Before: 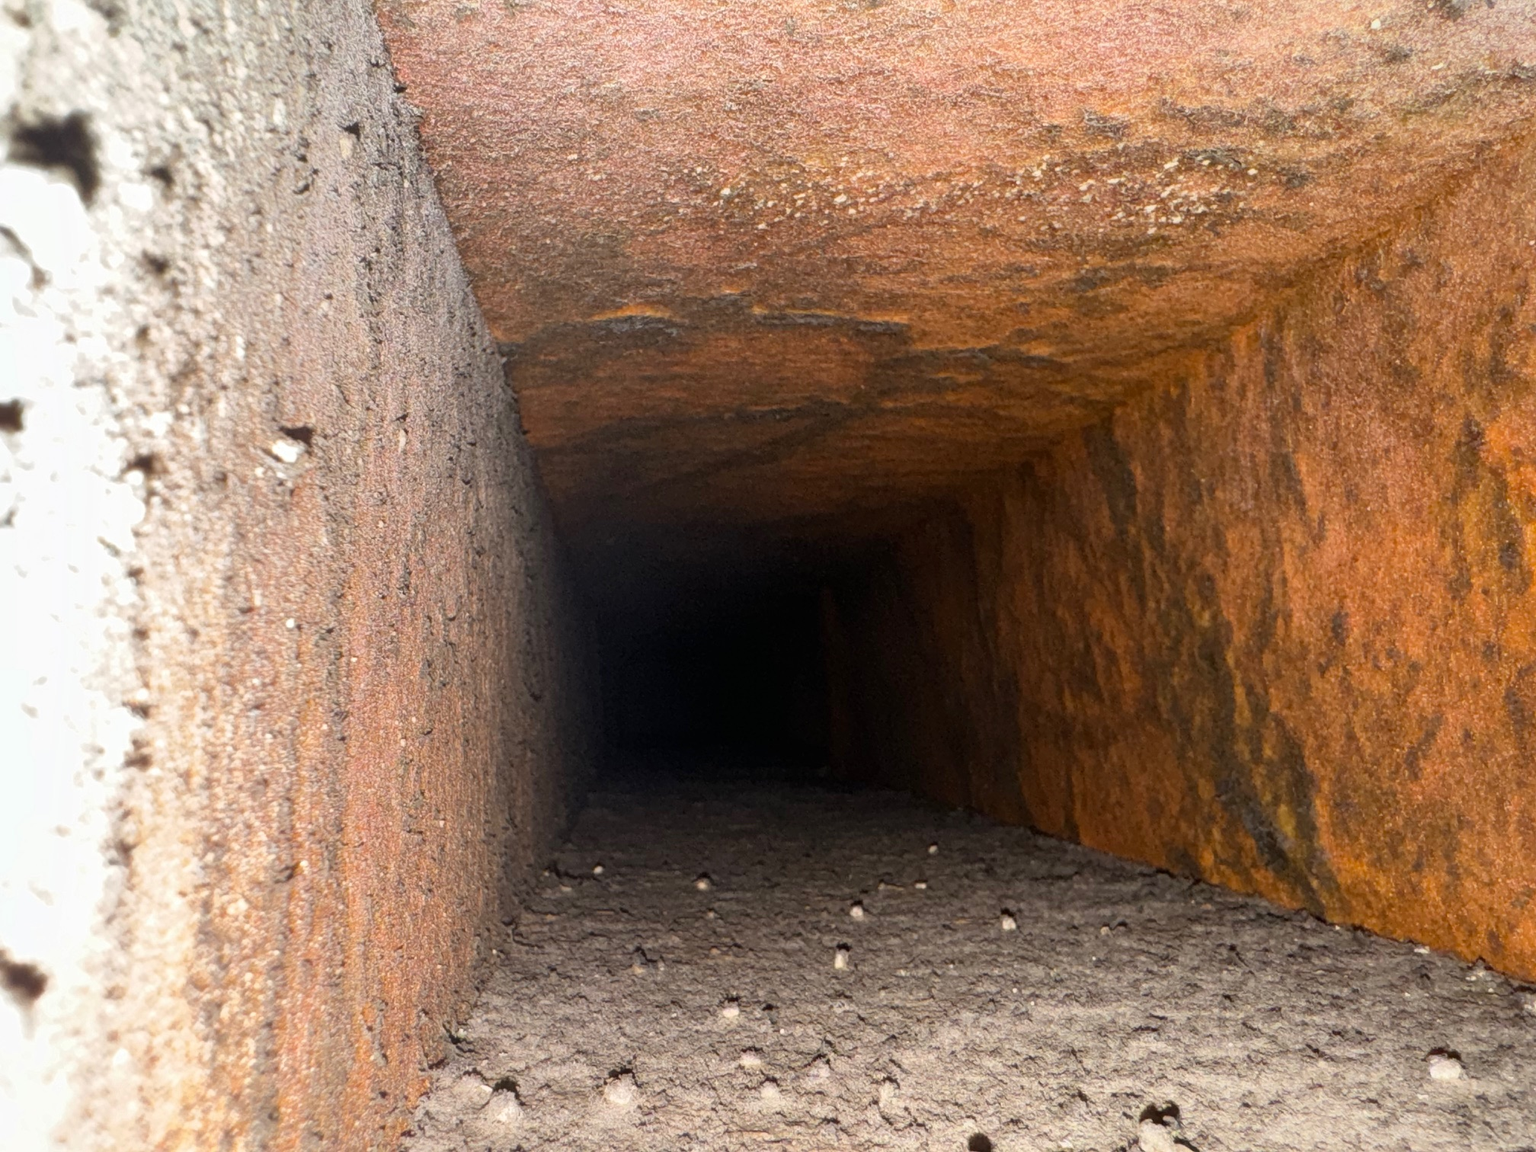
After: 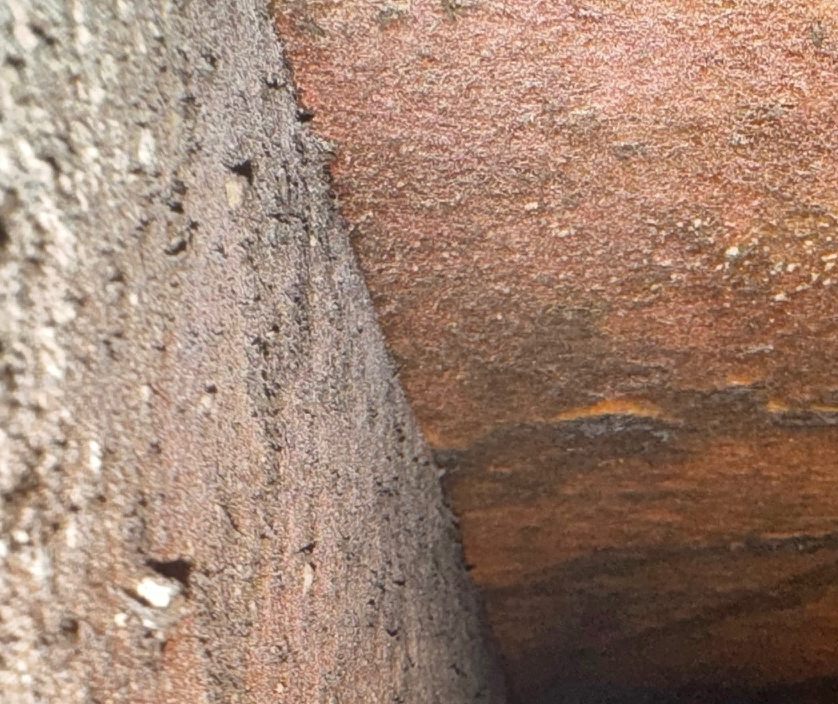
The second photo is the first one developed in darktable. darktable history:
crop and rotate: left 10.961%, top 0.055%, right 47.43%, bottom 53.327%
shadows and highlights: soften with gaussian
